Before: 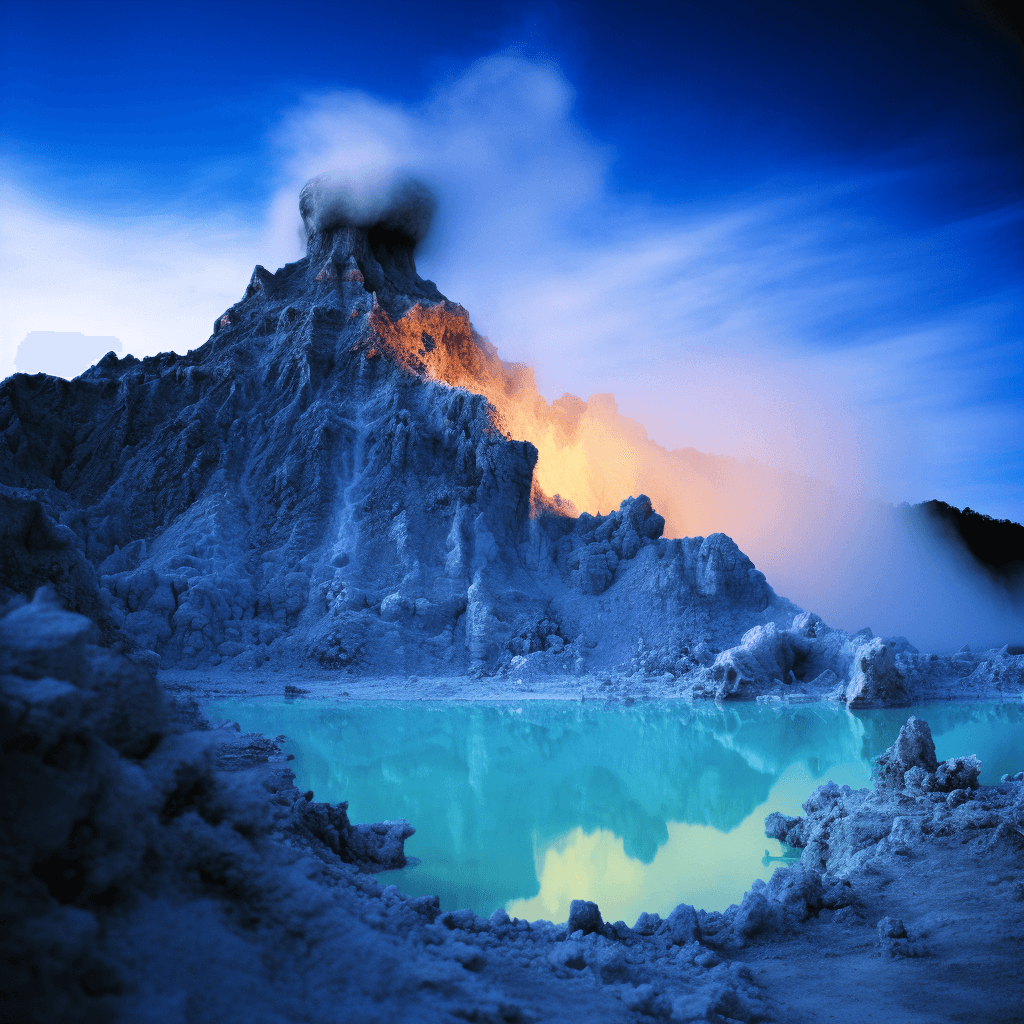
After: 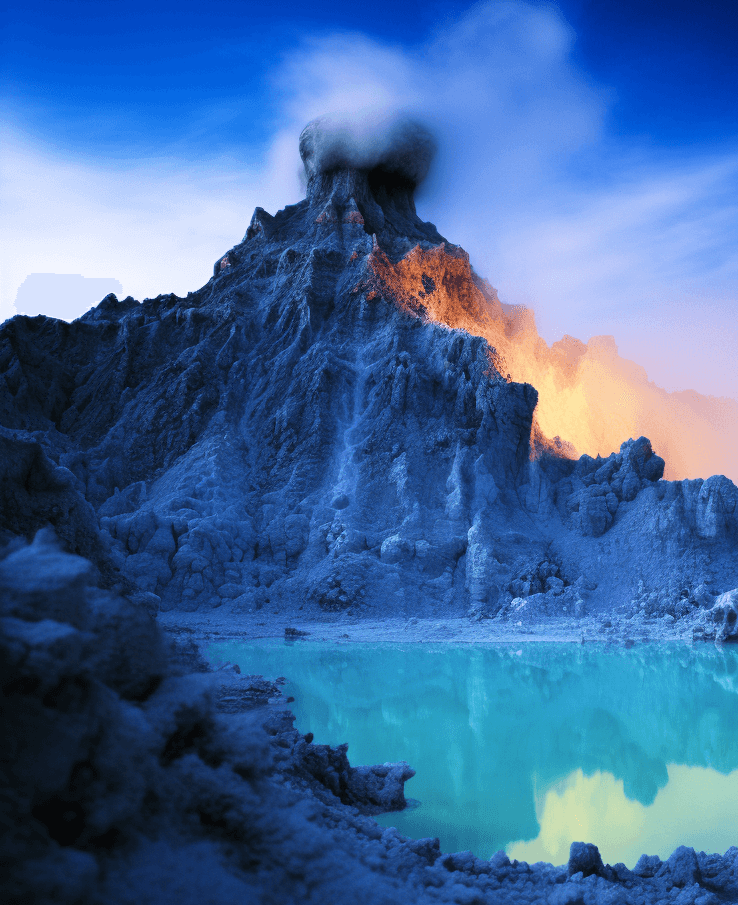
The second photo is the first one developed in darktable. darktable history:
crop: top 5.753%, right 27.885%, bottom 5.771%
